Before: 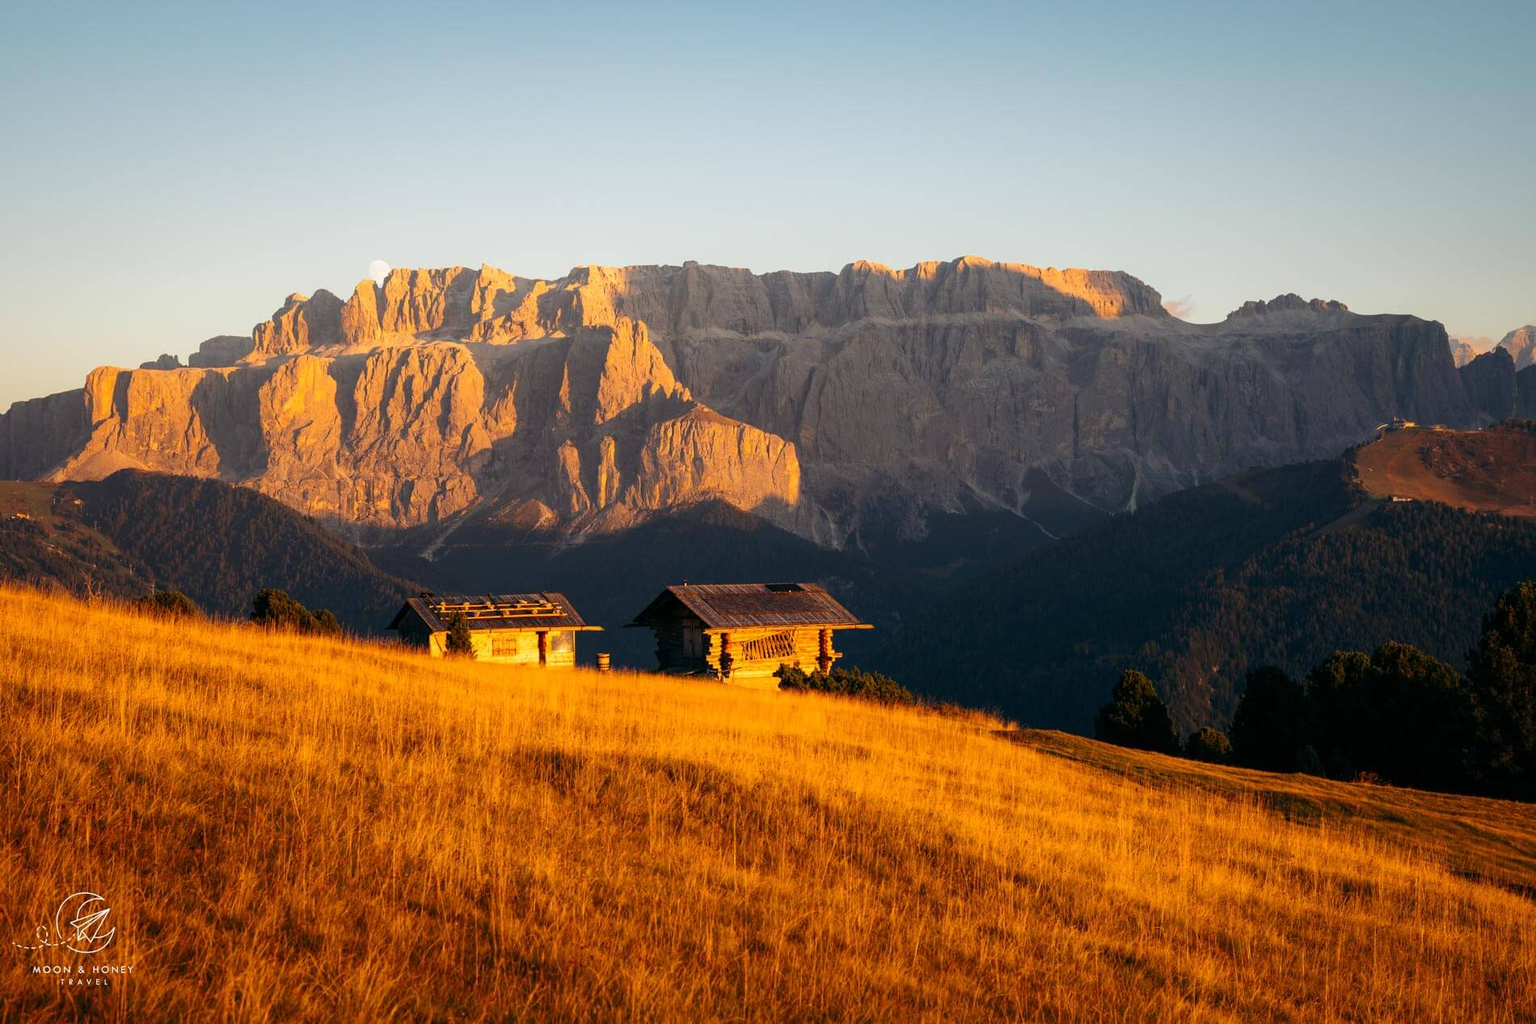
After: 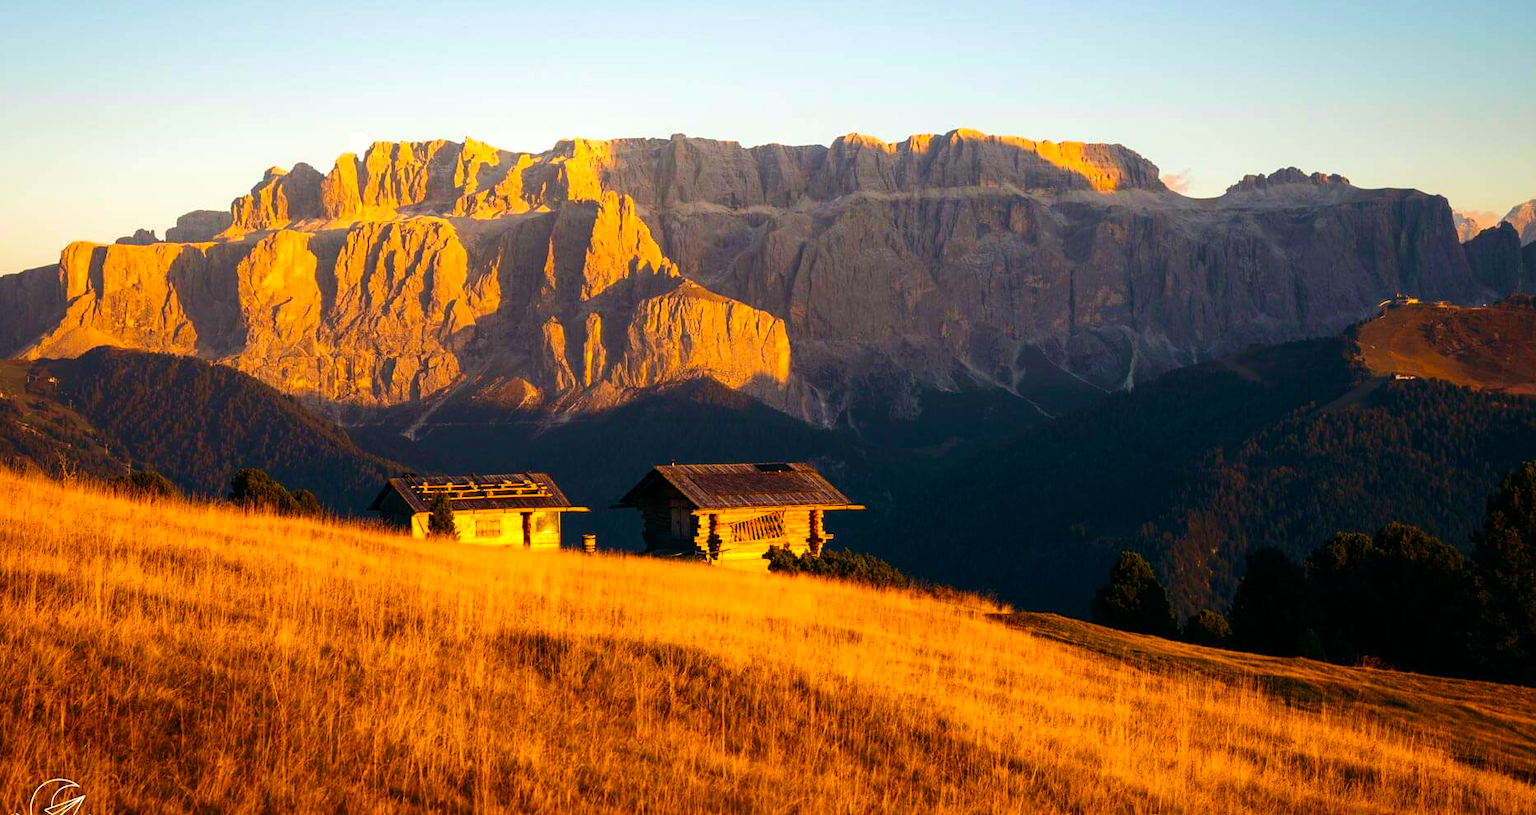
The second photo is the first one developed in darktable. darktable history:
velvia: strength 40%
color balance rgb: perceptual saturation grading › global saturation 25%, global vibrance 20%
crop and rotate: left 1.814%, top 12.818%, right 0.25%, bottom 9.225%
tone equalizer: -8 EV -0.417 EV, -7 EV -0.389 EV, -6 EV -0.333 EV, -5 EV -0.222 EV, -3 EV 0.222 EV, -2 EV 0.333 EV, -1 EV 0.389 EV, +0 EV 0.417 EV, edges refinement/feathering 500, mask exposure compensation -1.57 EV, preserve details no
